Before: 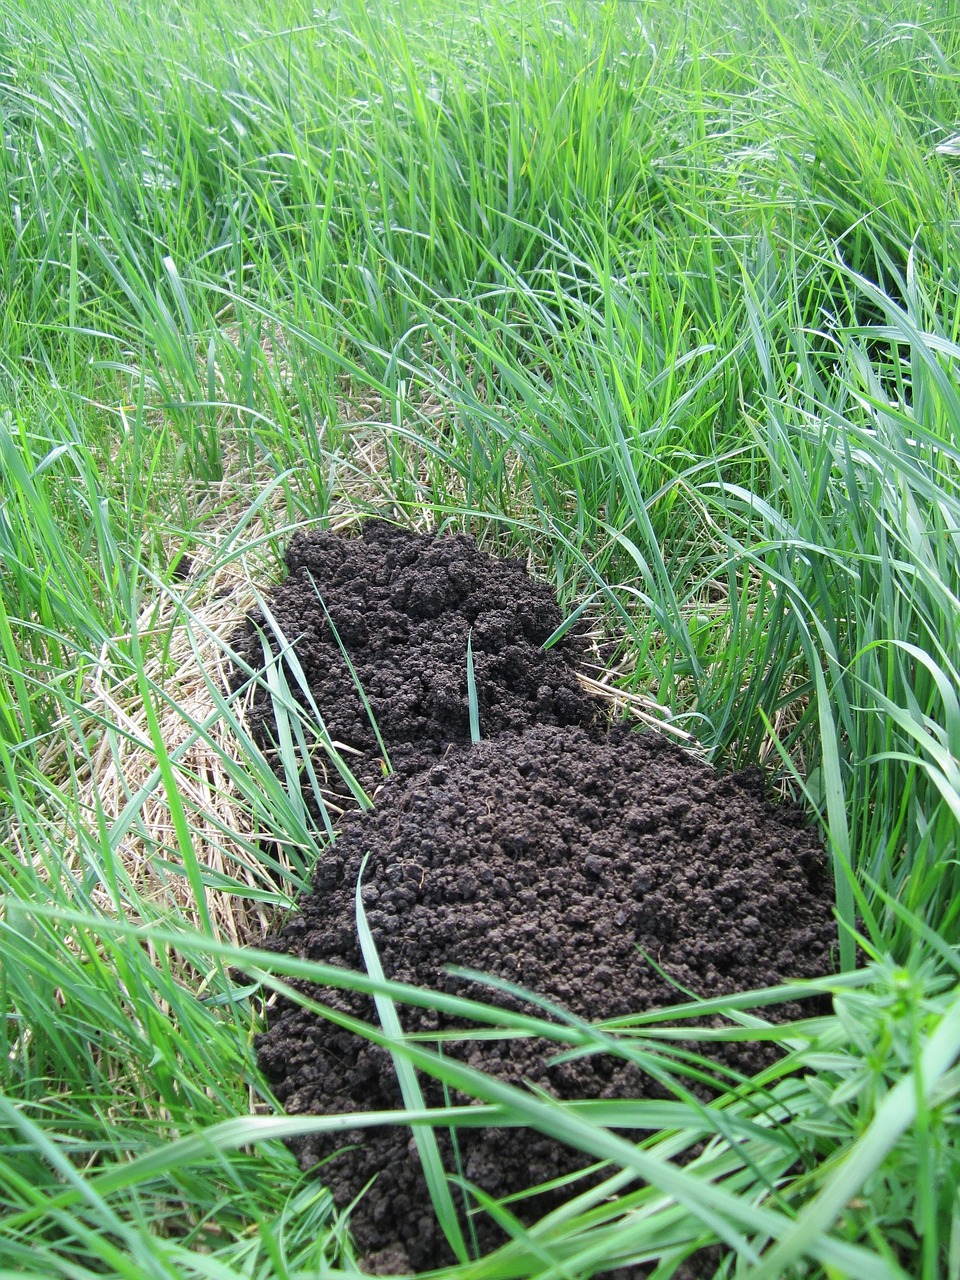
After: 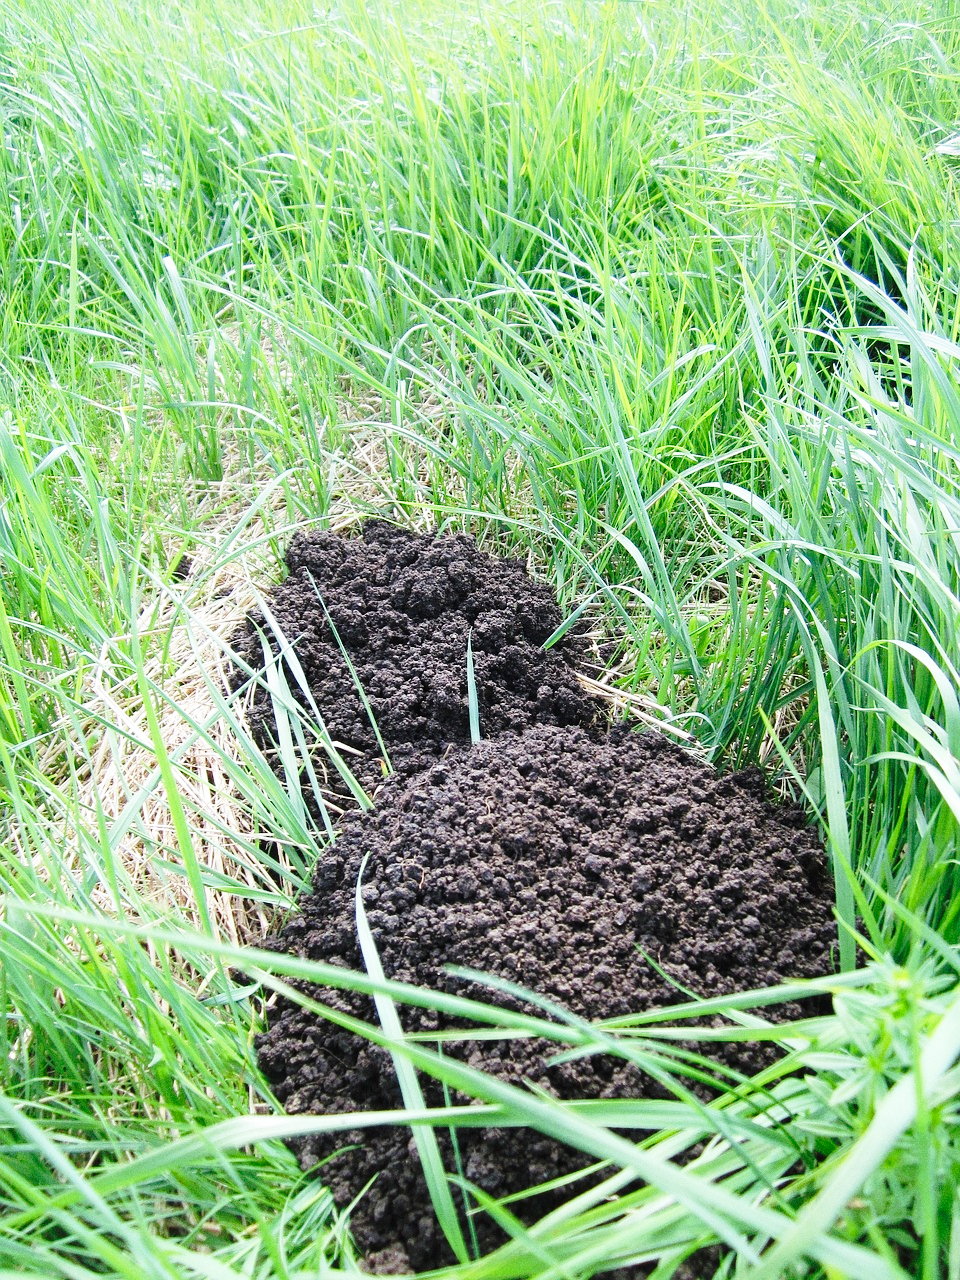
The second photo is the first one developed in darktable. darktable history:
base curve: curves: ch0 [(0, 0) (0.028, 0.03) (0.121, 0.232) (0.46, 0.748) (0.859, 0.968) (1, 1)], preserve colors none
grain: coarseness 0.09 ISO
